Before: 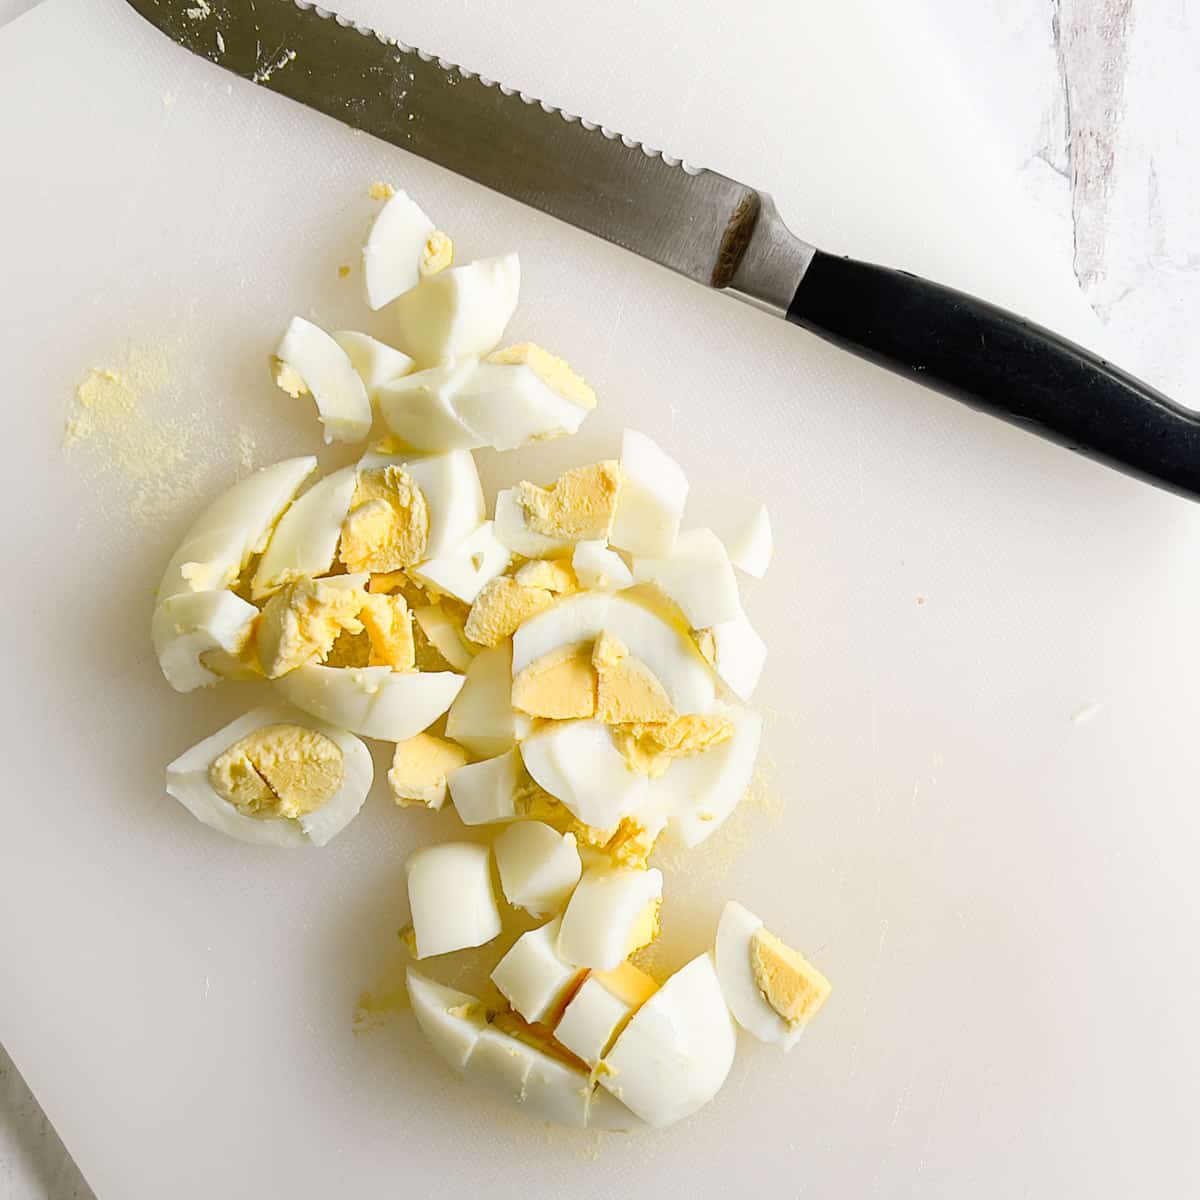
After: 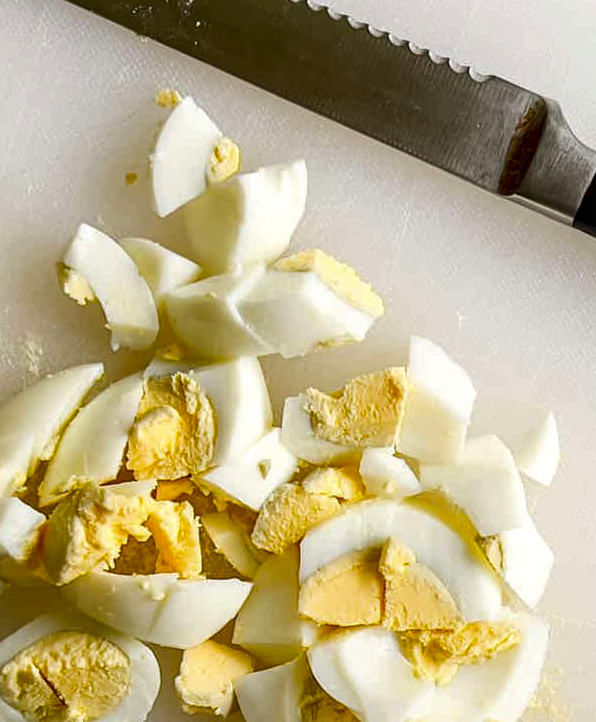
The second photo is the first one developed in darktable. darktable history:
crop: left 17.805%, top 7.798%, right 32.521%, bottom 31.963%
tone equalizer: on, module defaults
local contrast: detail 130%
contrast brightness saturation: brightness -0.251, saturation 0.198
